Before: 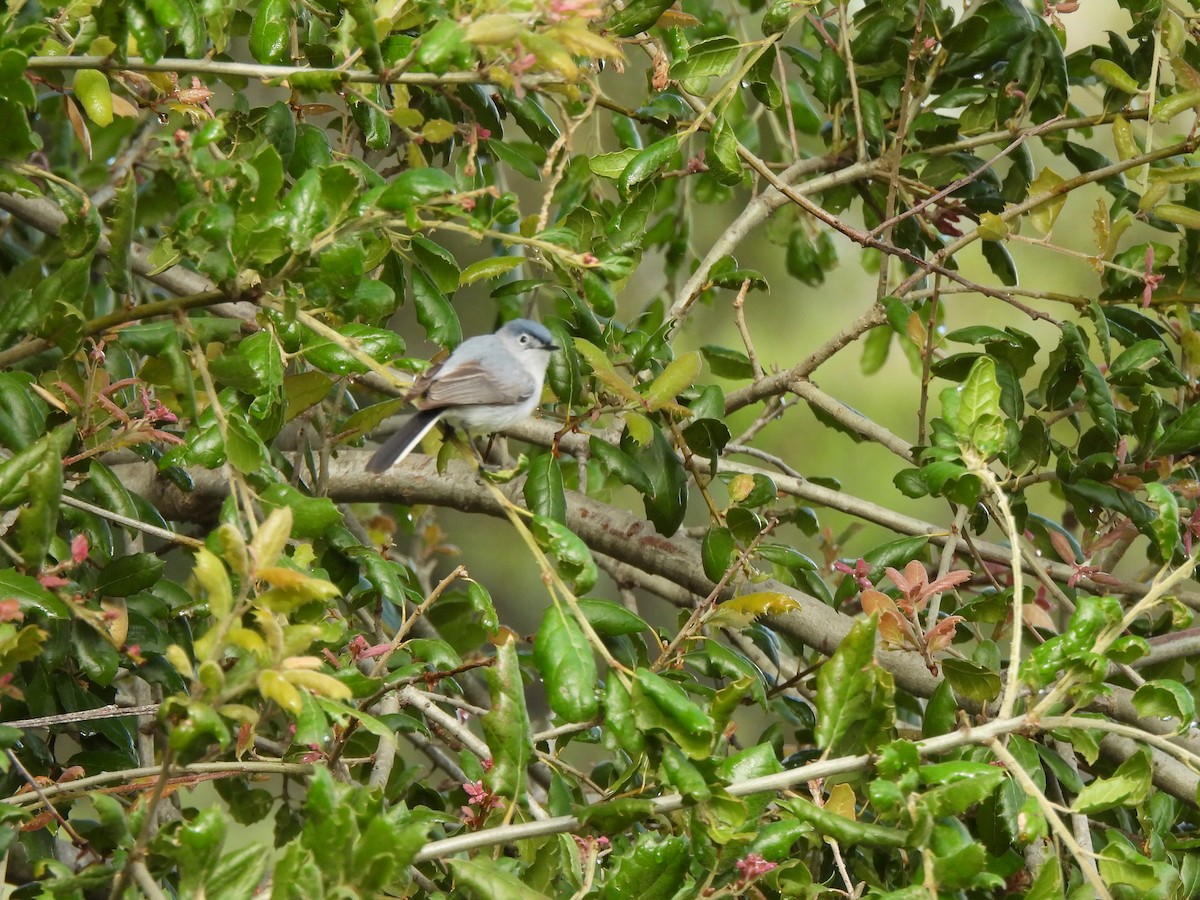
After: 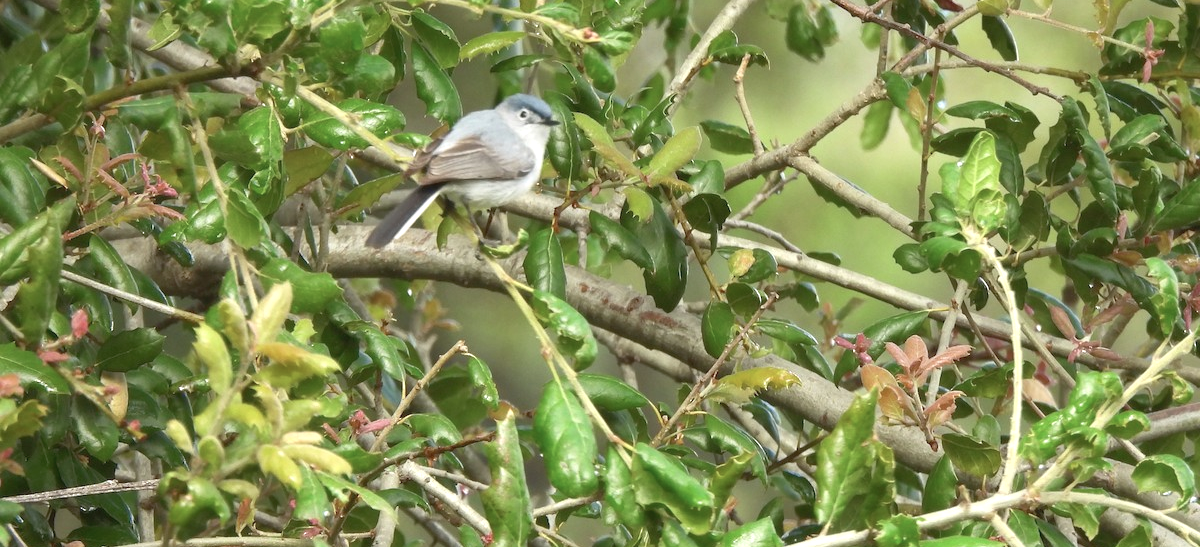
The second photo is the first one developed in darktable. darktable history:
tone curve: curves: ch0 [(0, 0.042) (0.129, 0.18) (0.501, 0.497) (1, 1)], color space Lab, linked channels, preserve colors none
contrast brightness saturation: saturation -0.099
color zones: curves: ch1 [(0.113, 0.438) (0.75, 0.5)]; ch2 [(0.12, 0.526) (0.75, 0.5)]
exposure: black level correction 0, exposure 0.498 EV, compensate exposure bias true, compensate highlight preservation false
crop and rotate: top 25.101%, bottom 14.05%
